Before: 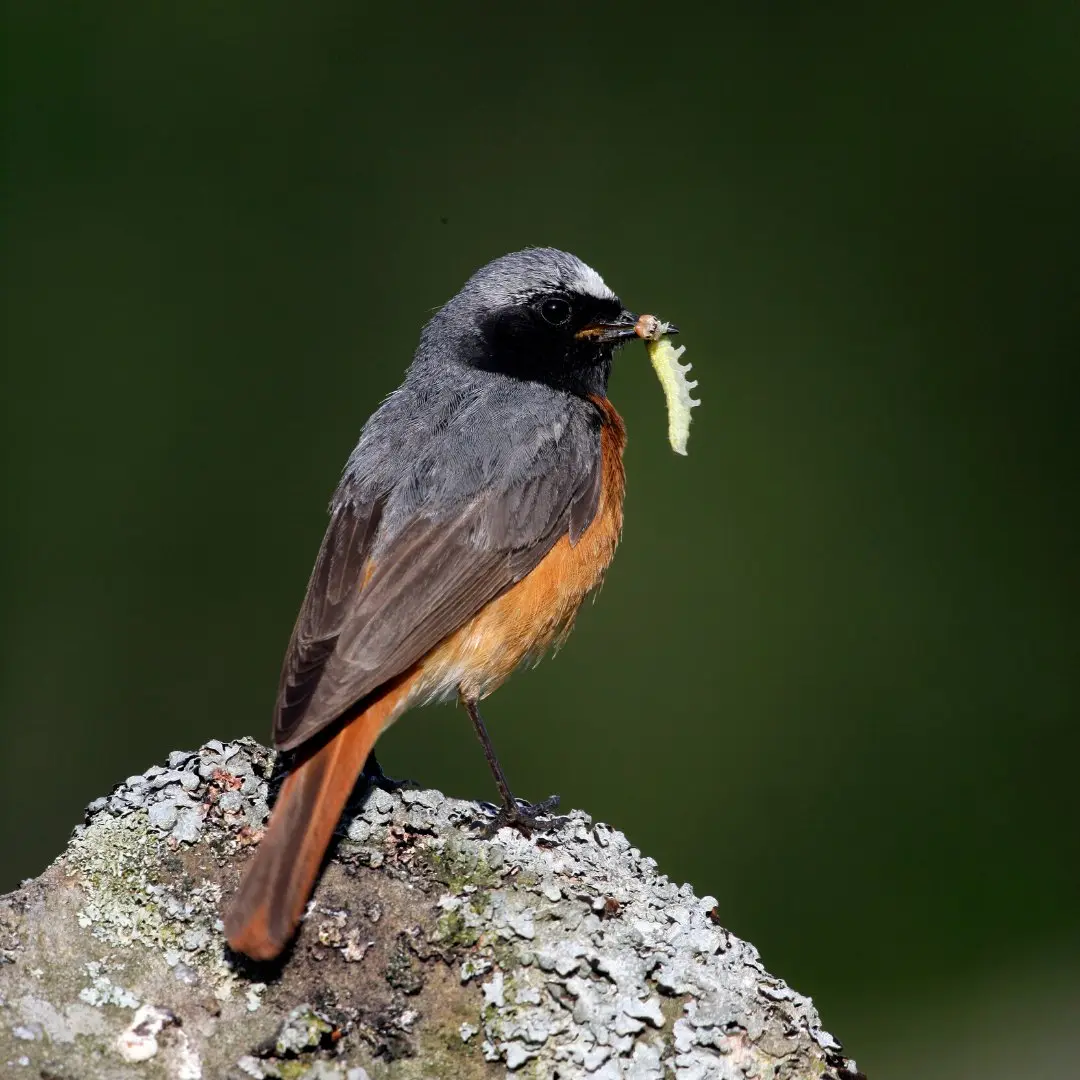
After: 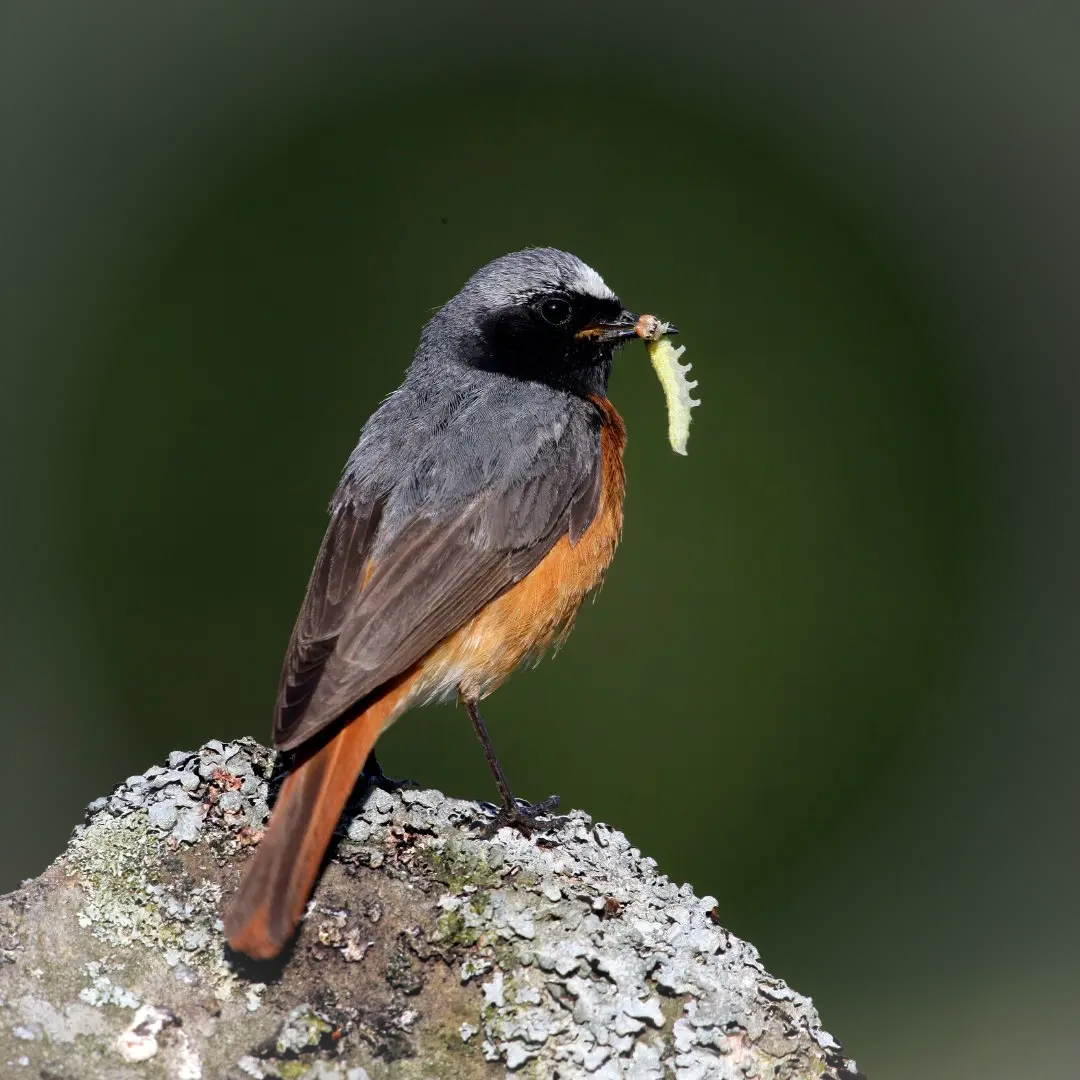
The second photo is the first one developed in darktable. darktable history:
vignetting: brightness 0.05, saturation 0.003, center (-0.033, -0.039)
